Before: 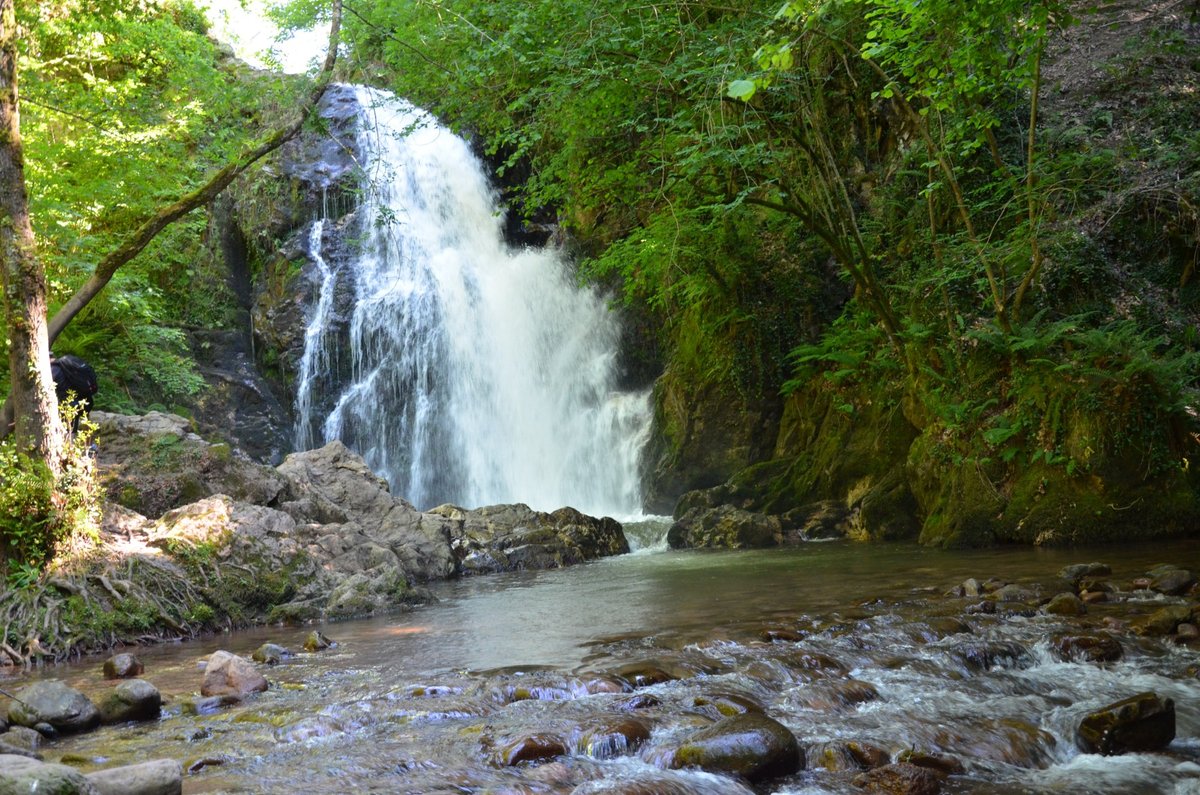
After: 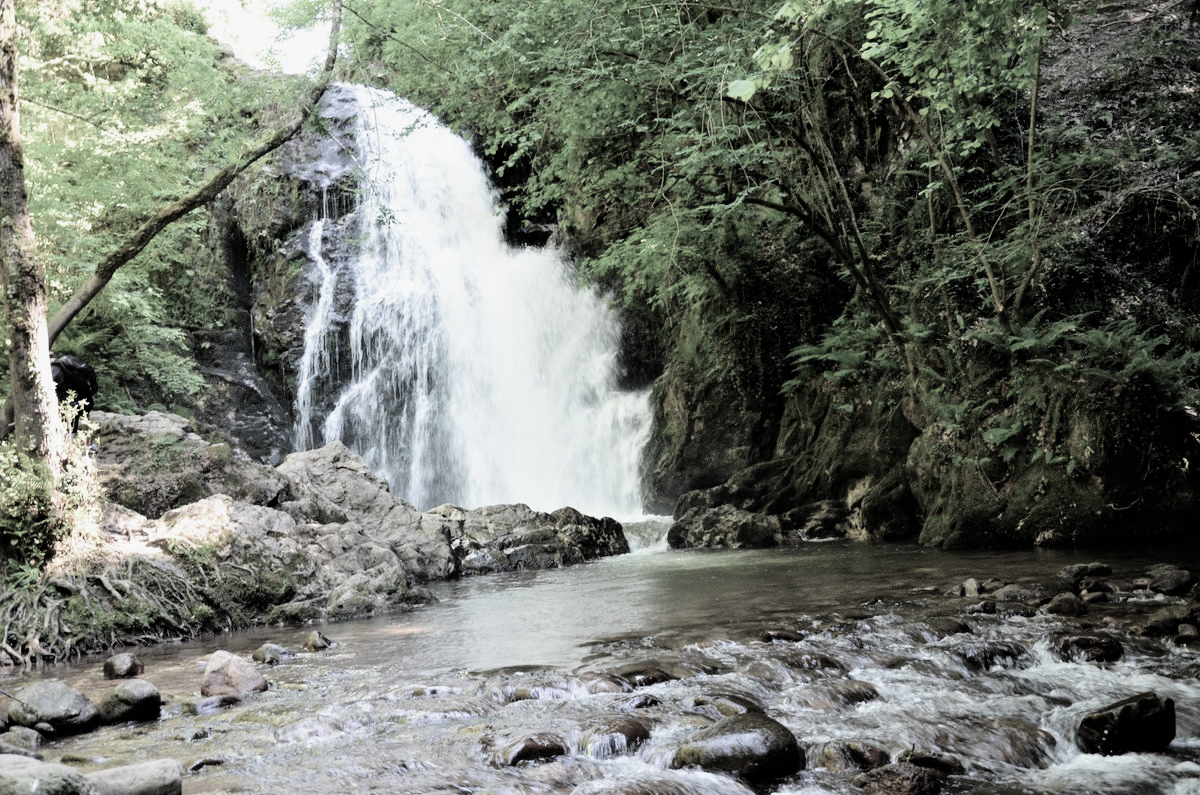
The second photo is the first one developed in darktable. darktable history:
filmic rgb: black relative exposure -5.03 EV, white relative exposure 4 EV, threshold 2.97 EV, hardness 2.9, contrast 1.3, highlights saturation mix -29.36%, color science v4 (2020), enable highlight reconstruction true
exposure: exposure 0.765 EV, compensate highlight preservation false
